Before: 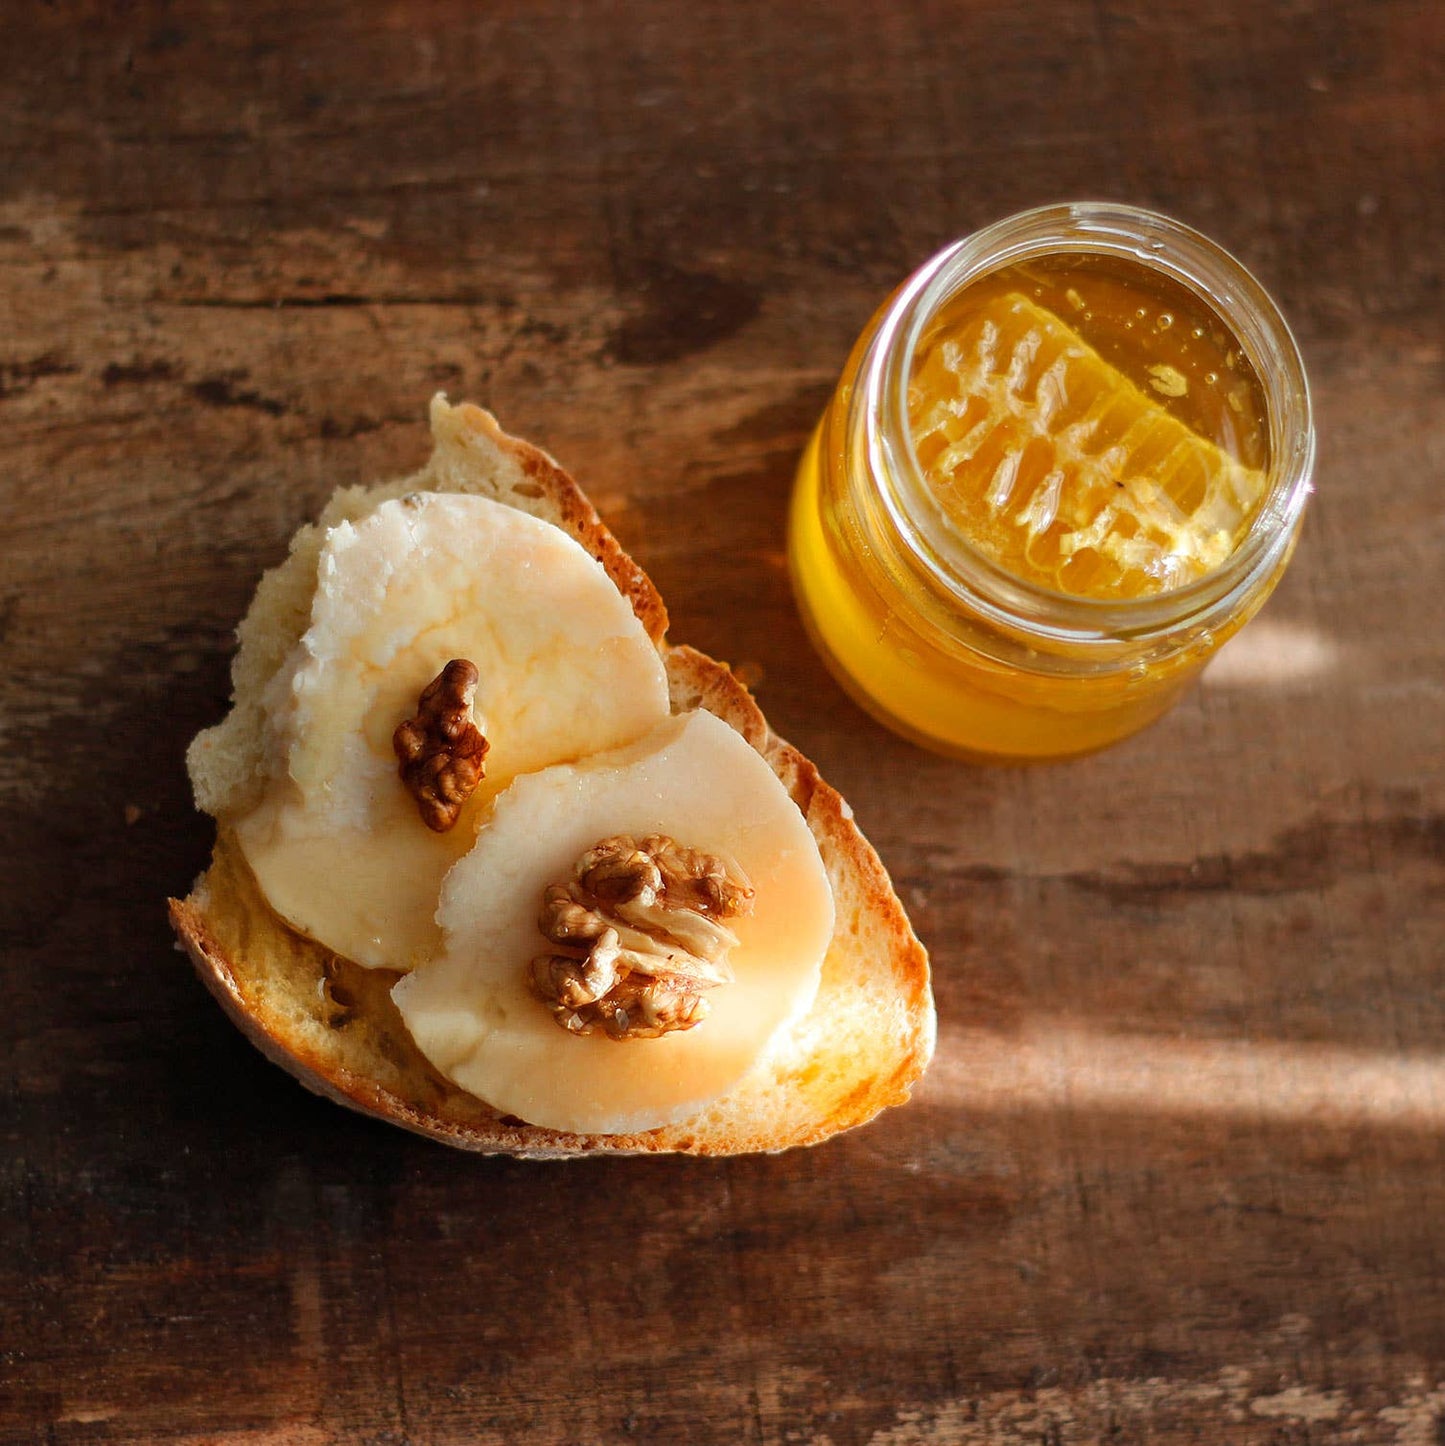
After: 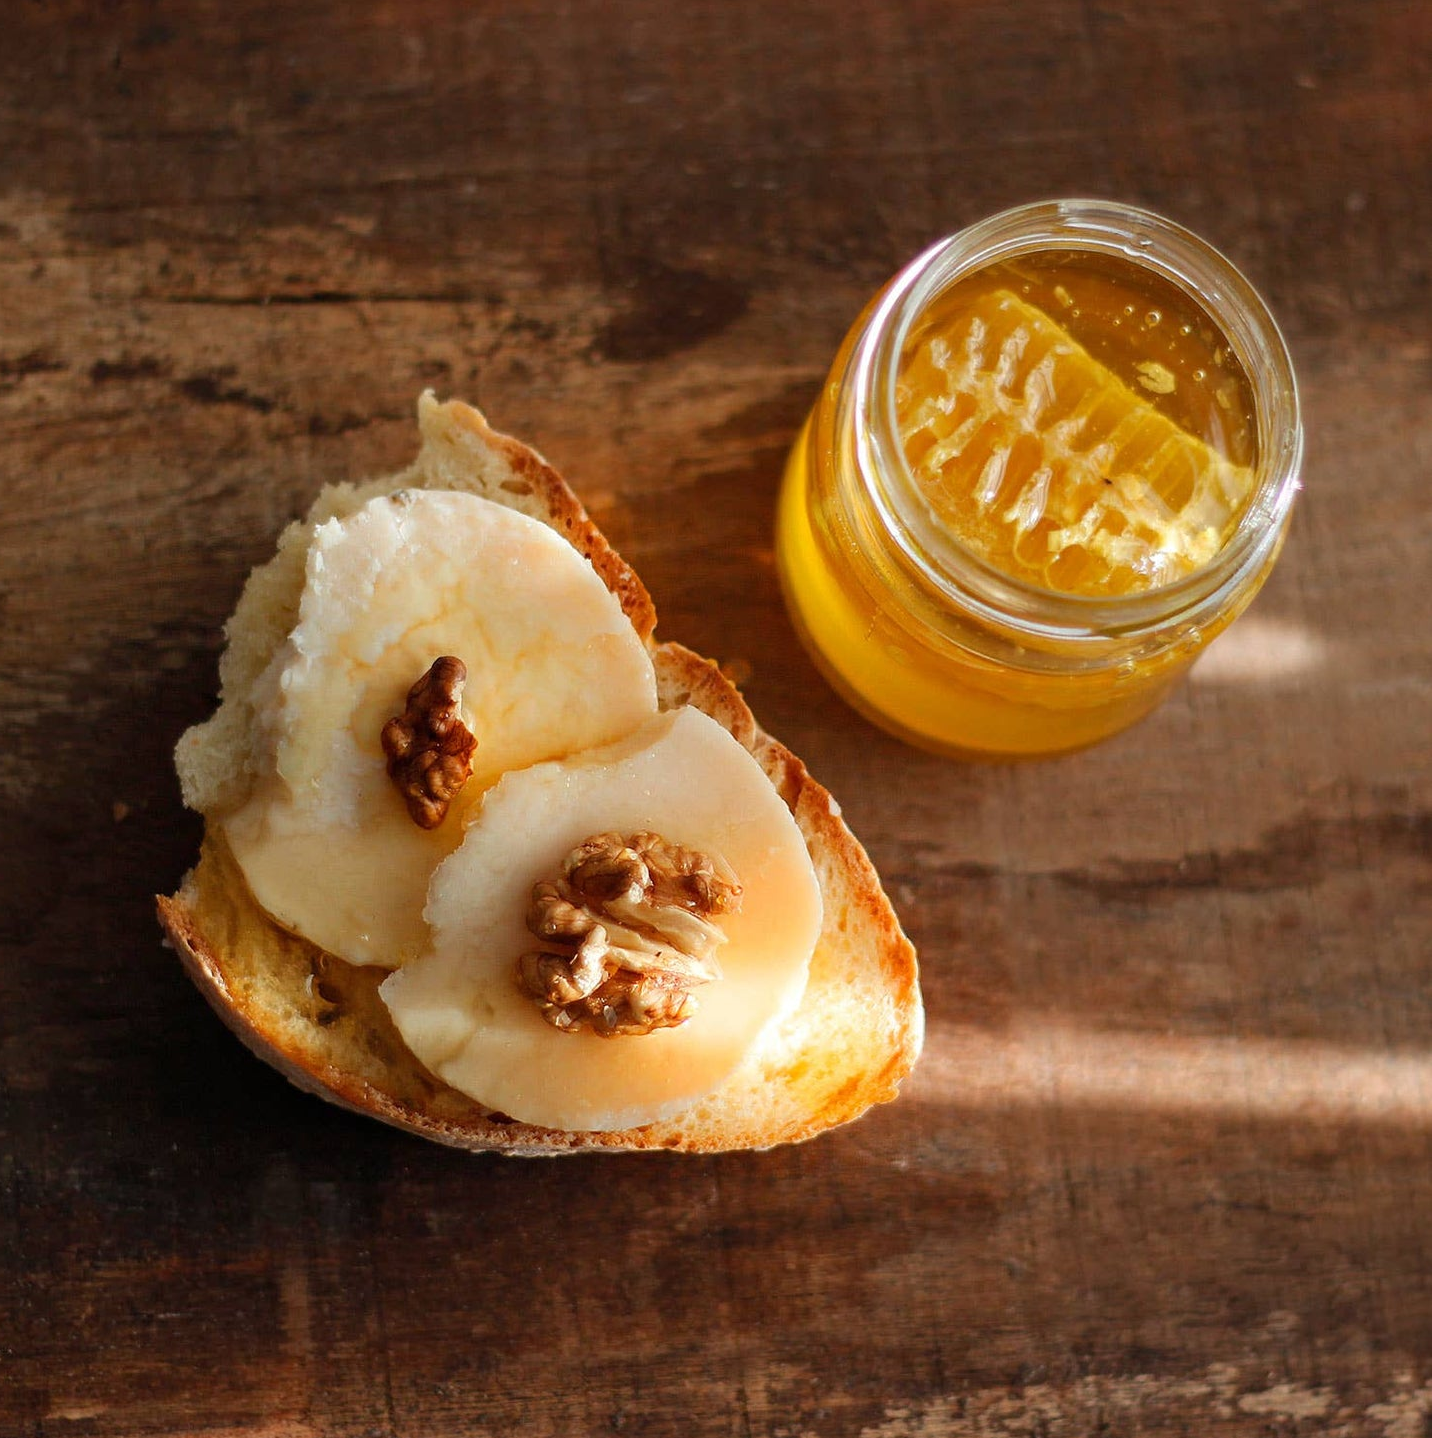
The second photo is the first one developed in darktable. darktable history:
crop and rotate: left 0.835%, top 0.216%, bottom 0.285%
